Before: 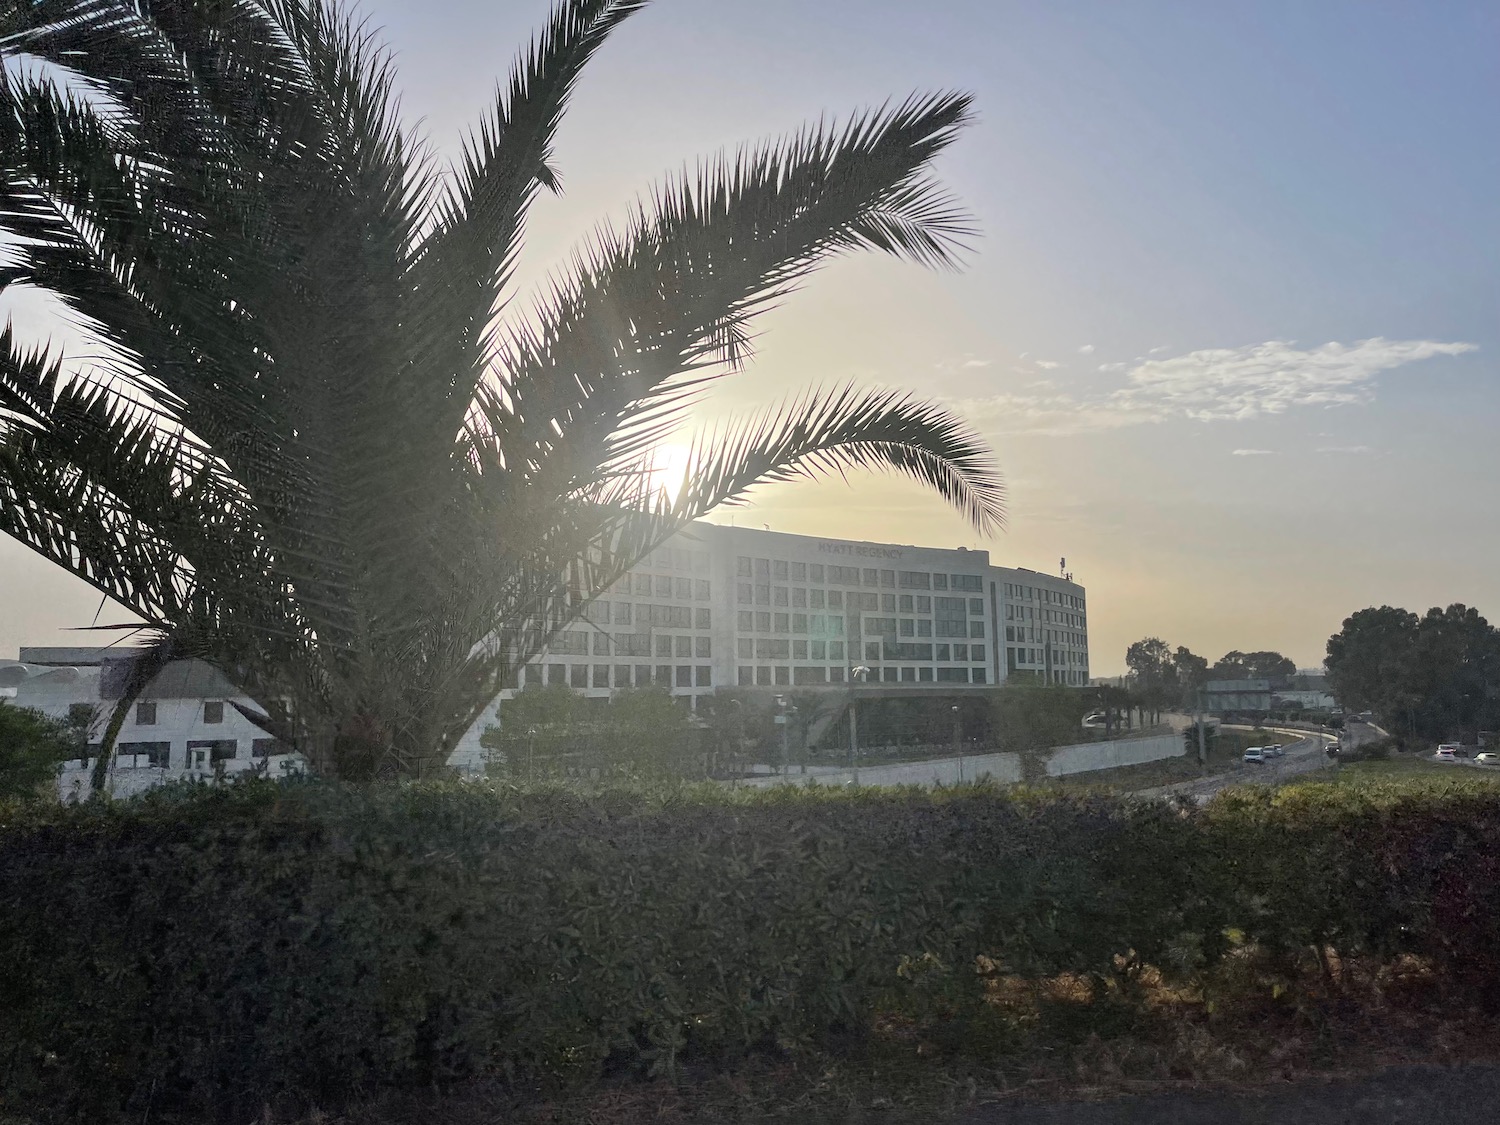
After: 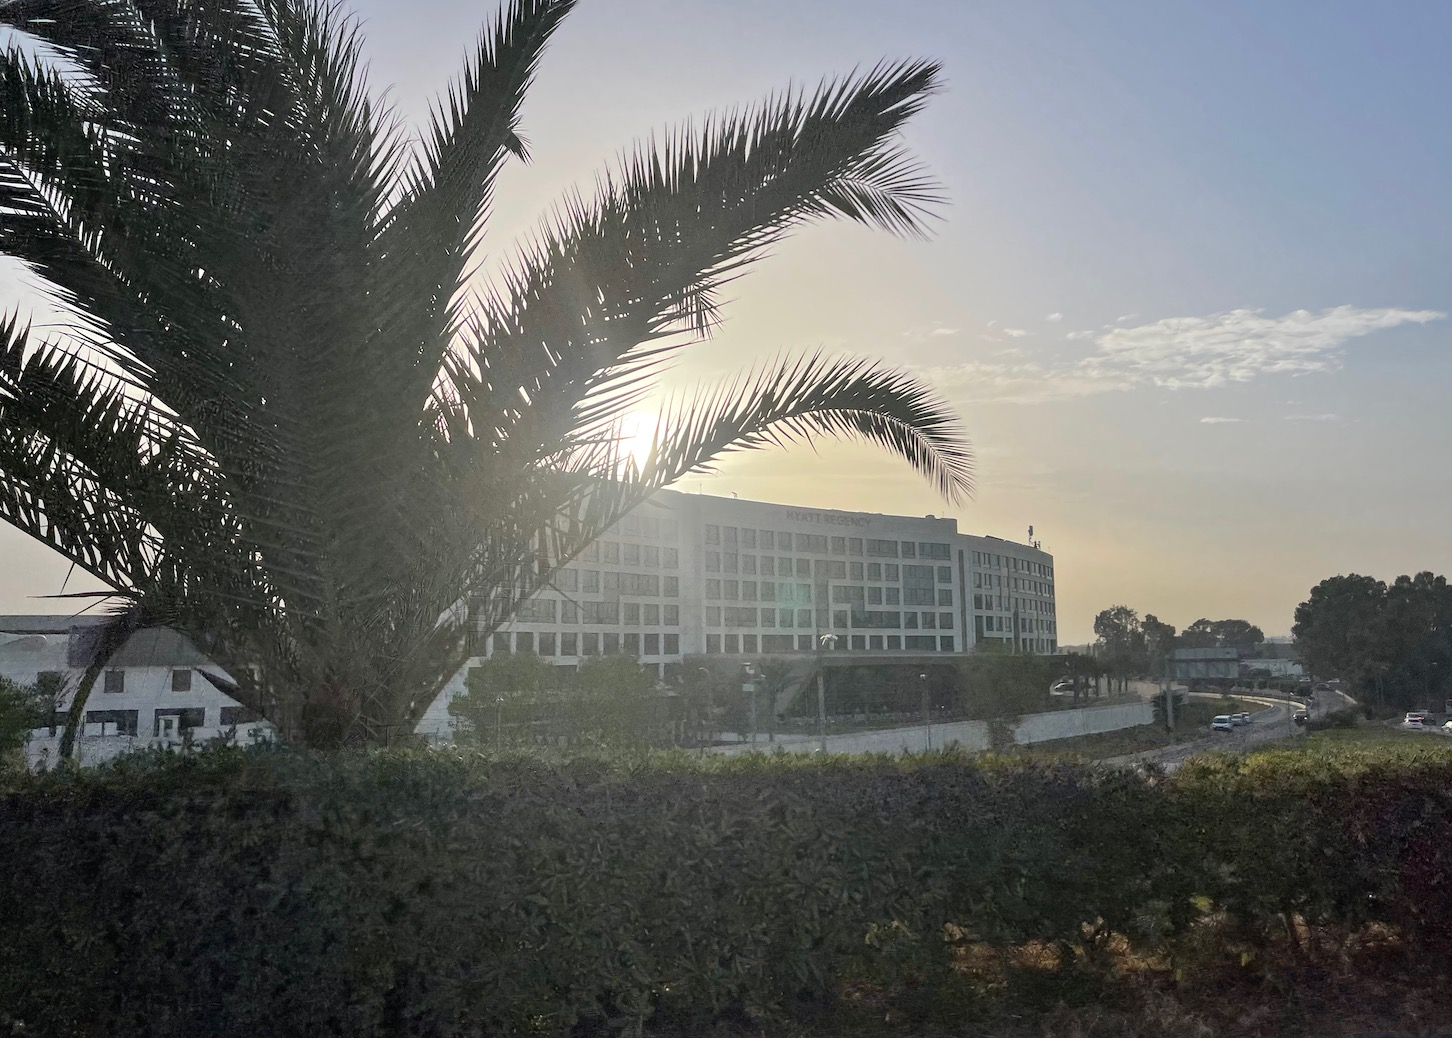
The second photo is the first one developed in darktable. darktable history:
crop: left 2.192%, top 2.871%, right 0.957%, bottom 4.861%
